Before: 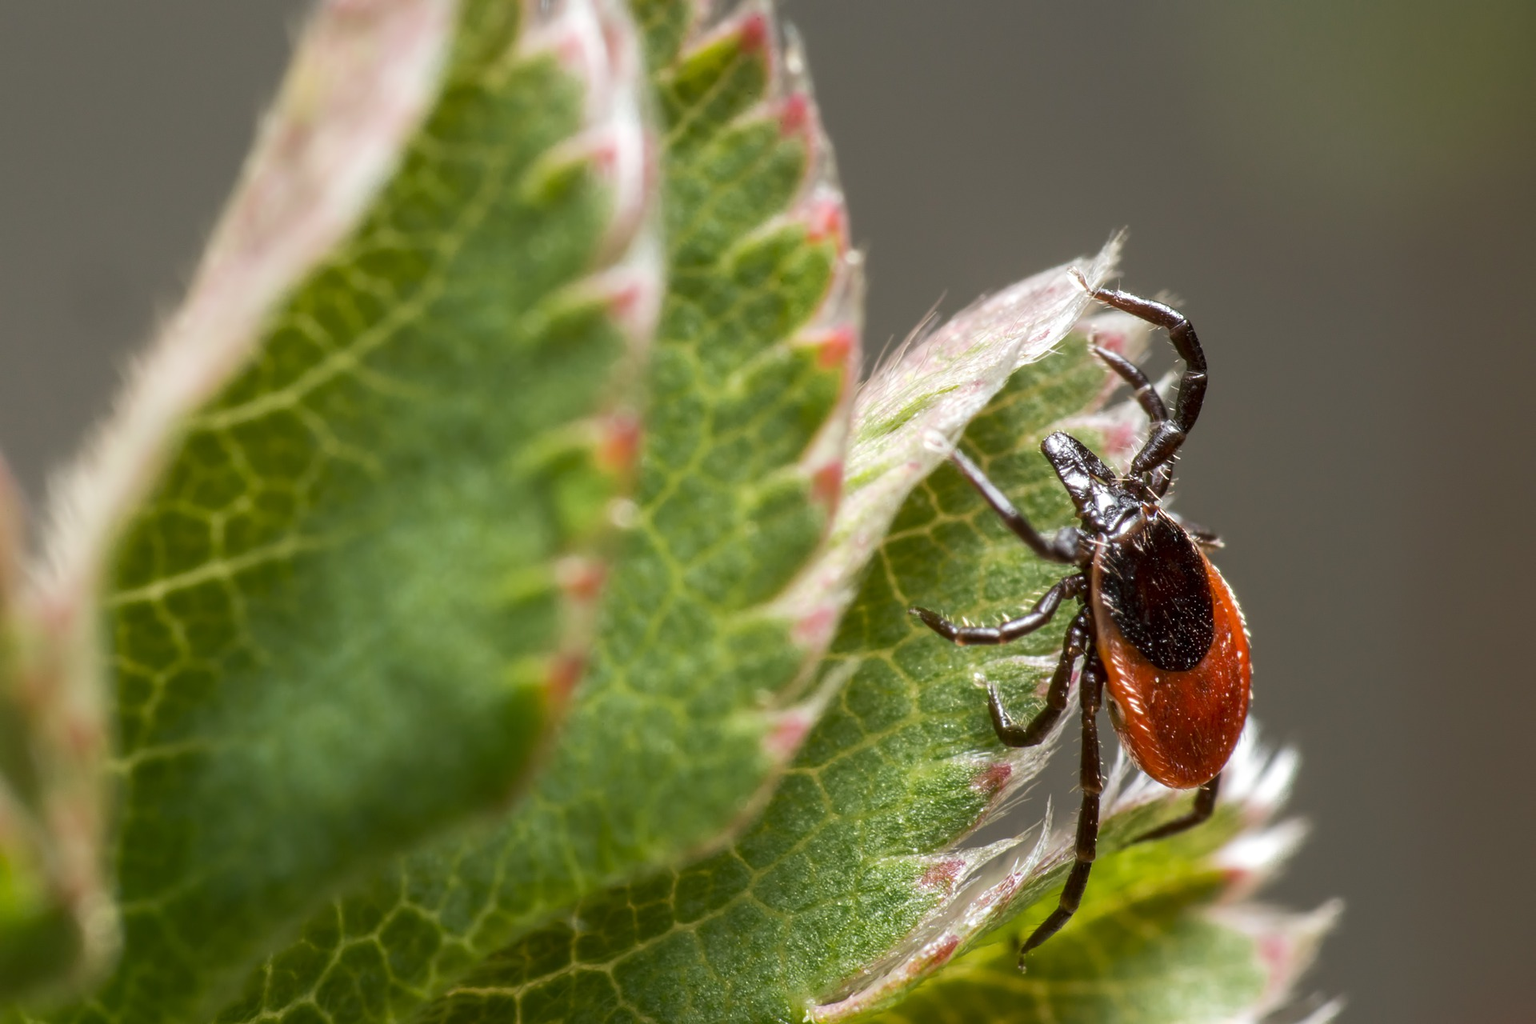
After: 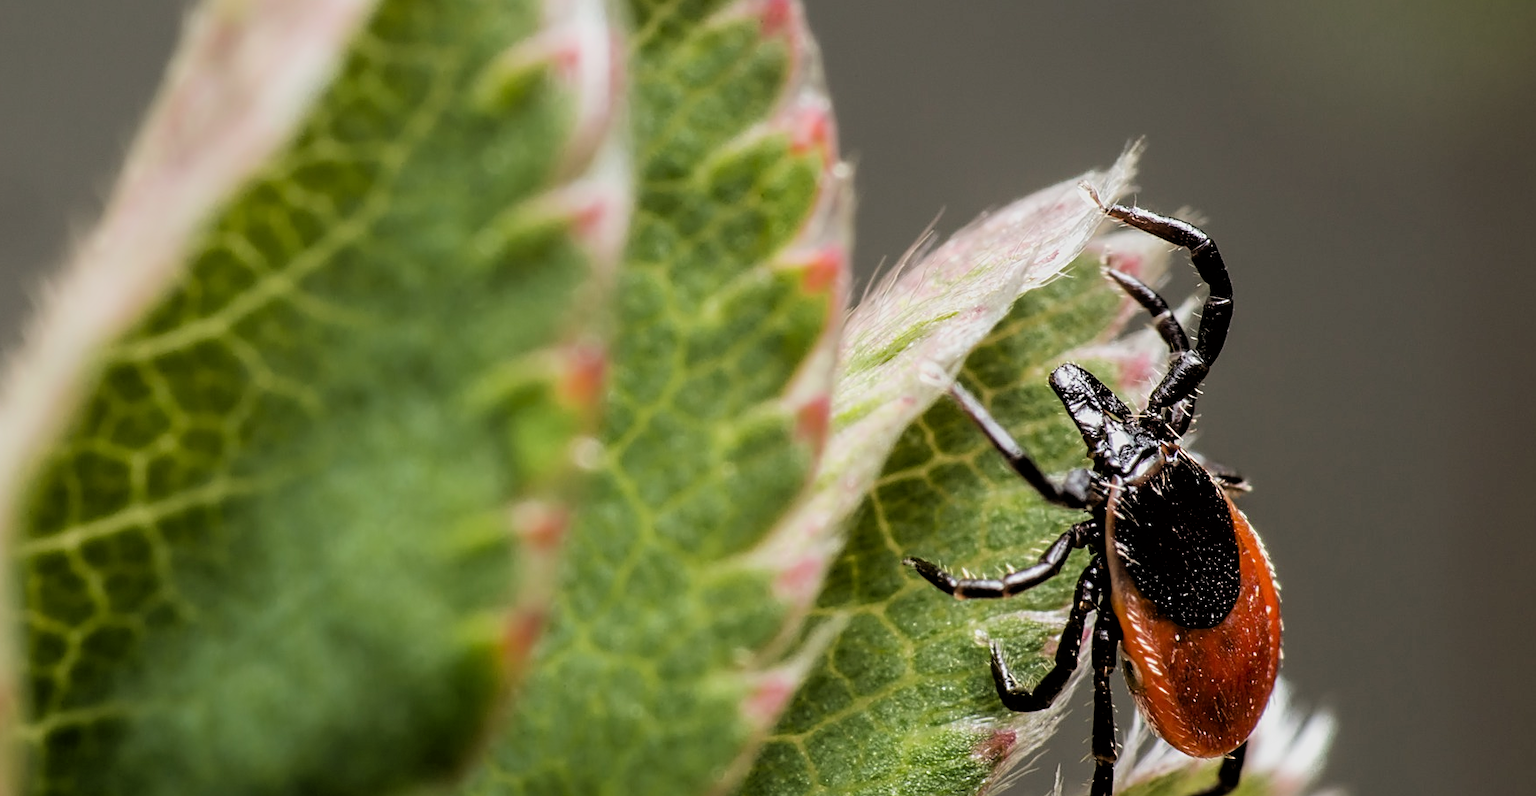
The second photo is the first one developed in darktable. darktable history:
filmic rgb: black relative exposure -3.38 EV, white relative exposure 3.46 EV, threshold 2.98 EV, hardness 2.36, contrast 1.104, color science v6 (2022), iterations of high-quality reconstruction 0, enable highlight reconstruction true
sharpen: on, module defaults
crop: left 5.994%, top 10.148%, right 3.517%, bottom 19.457%
